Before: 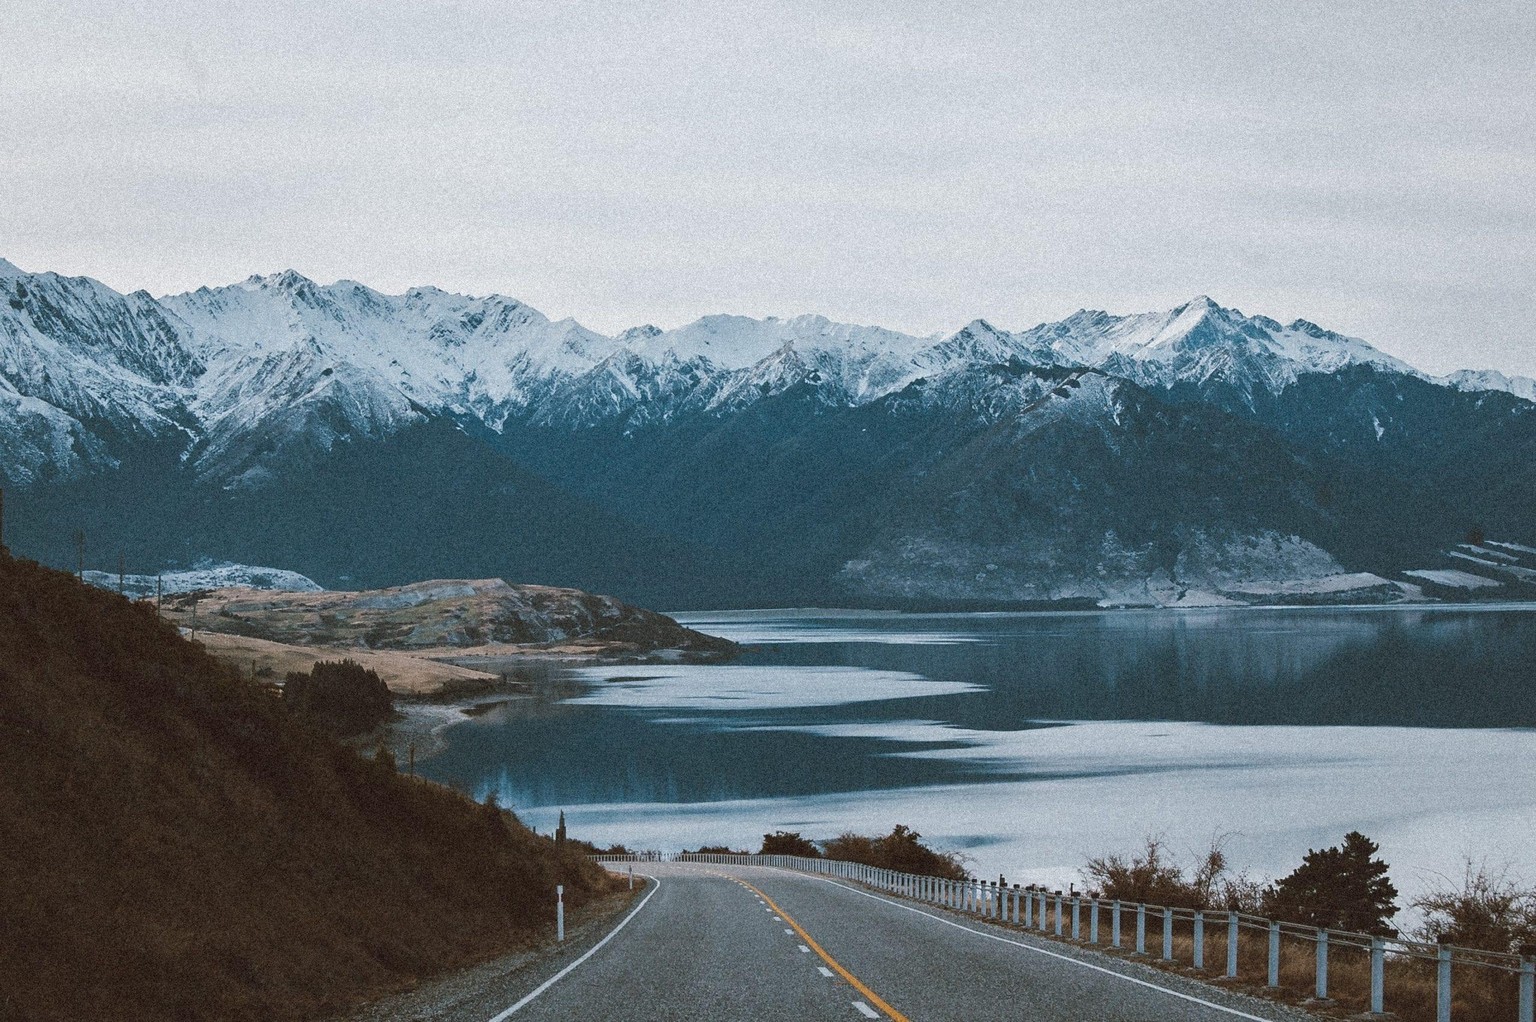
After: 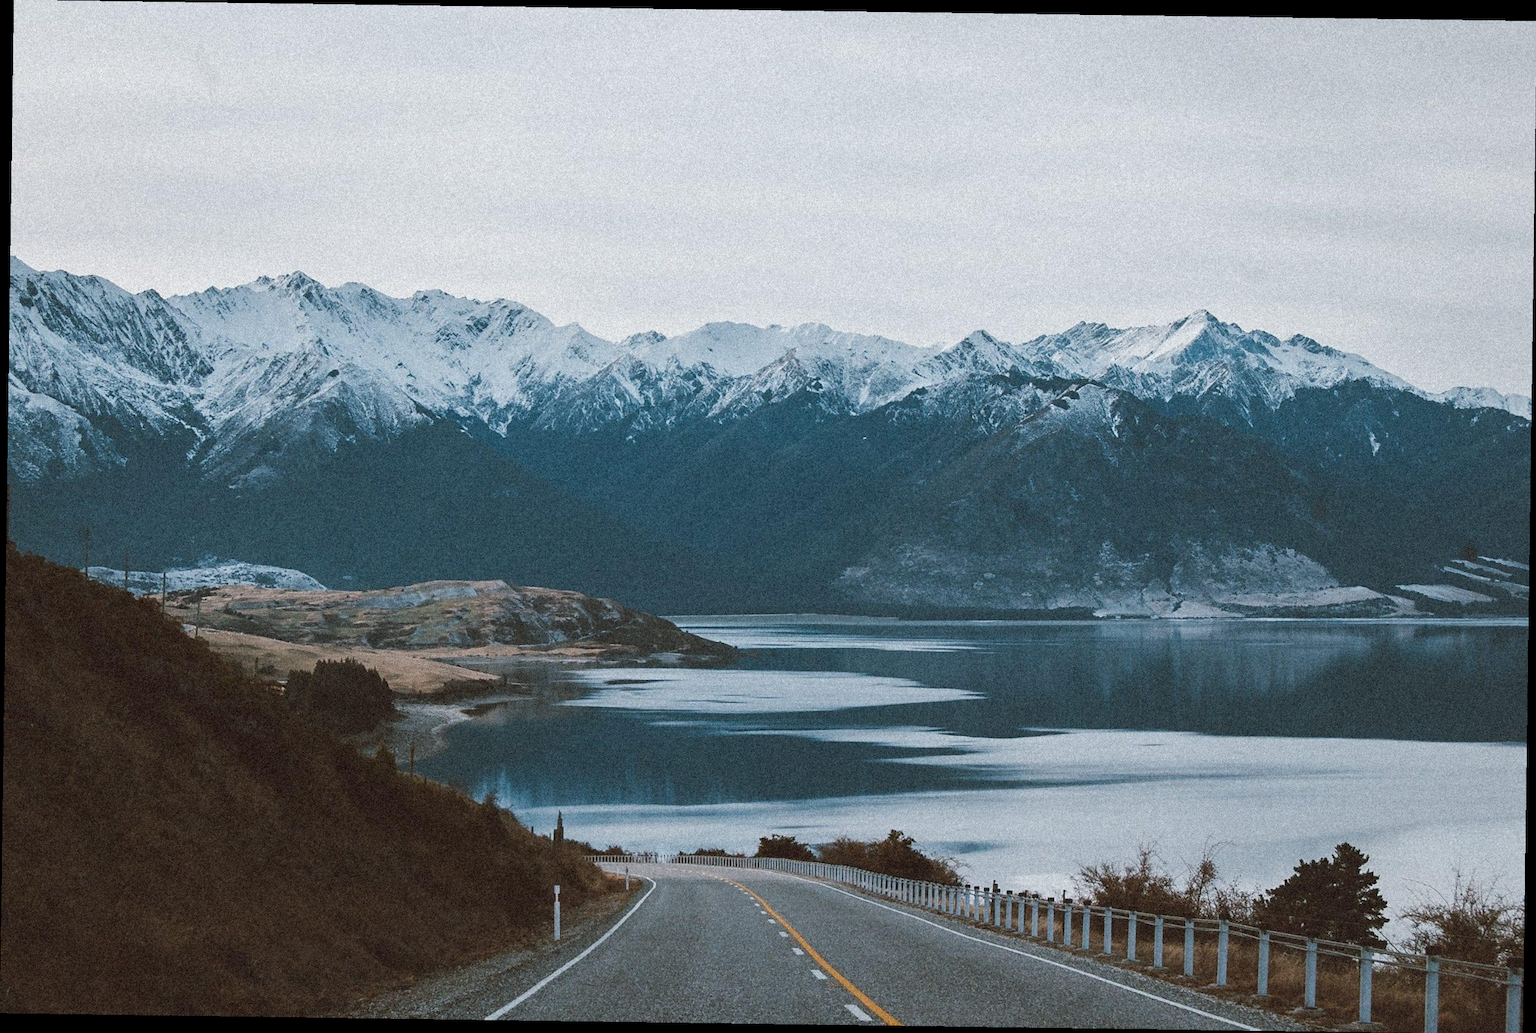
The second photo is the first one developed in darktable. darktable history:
color balance rgb: on, module defaults
rotate and perspective: rotation 0.8°, automatic cropping off
